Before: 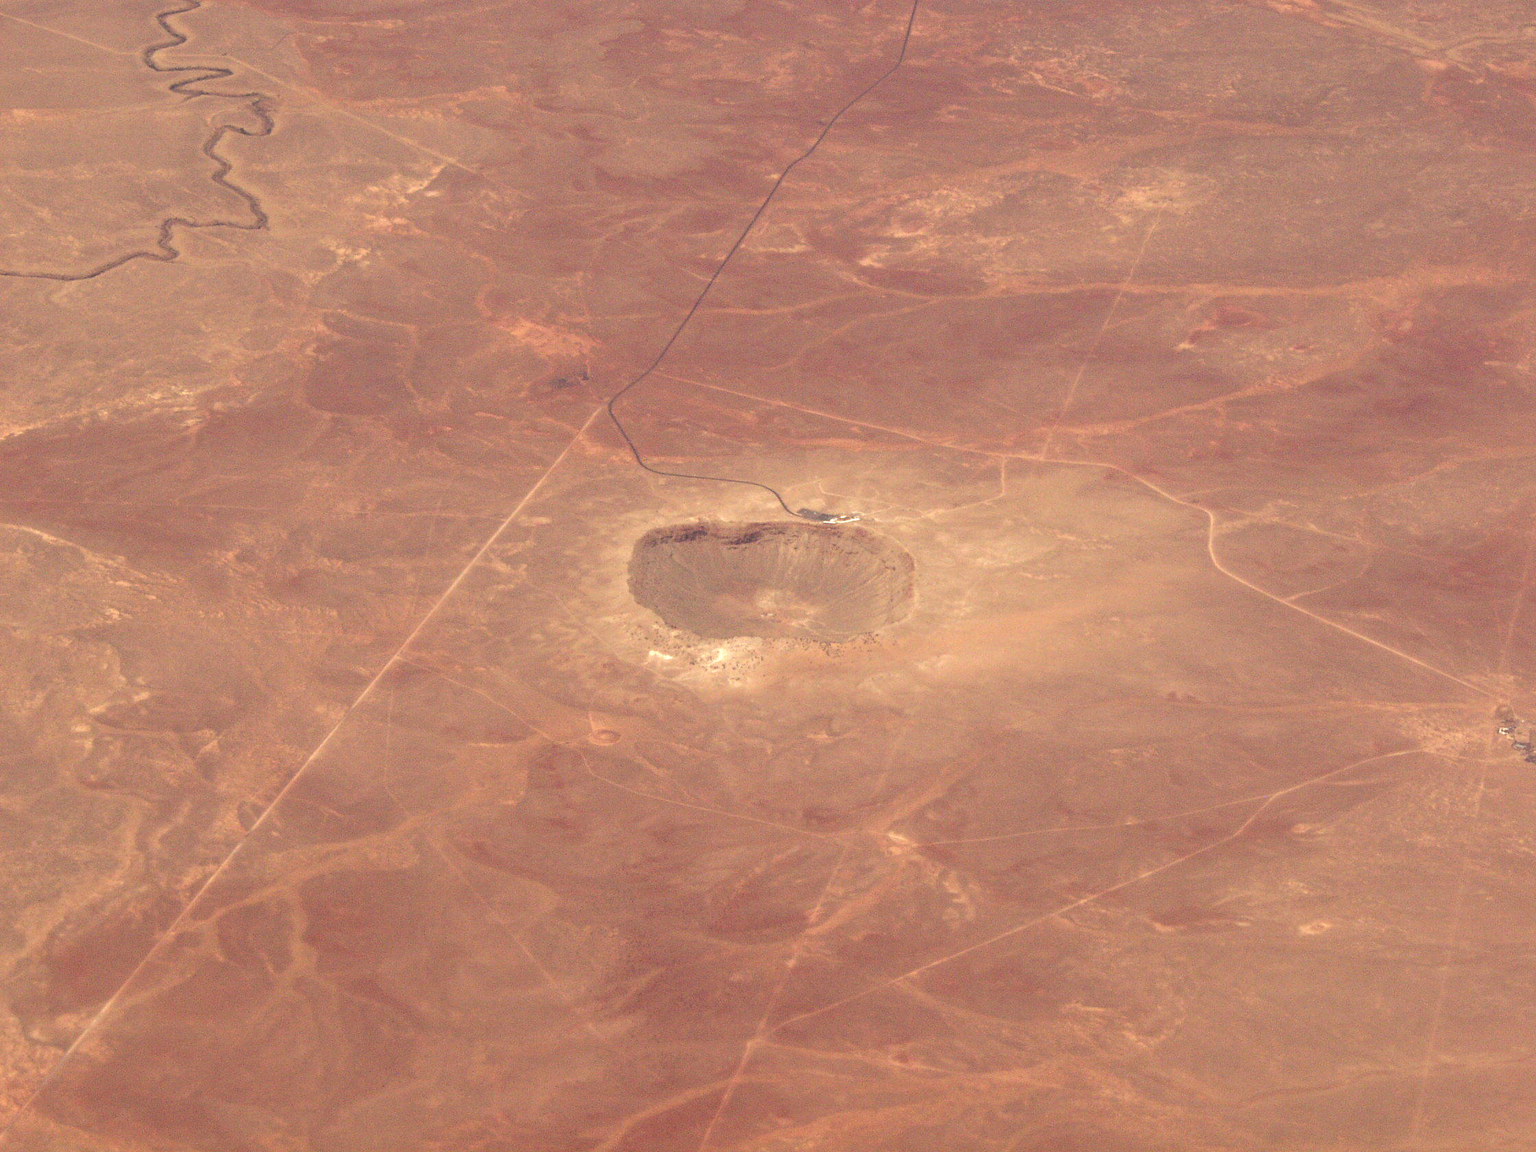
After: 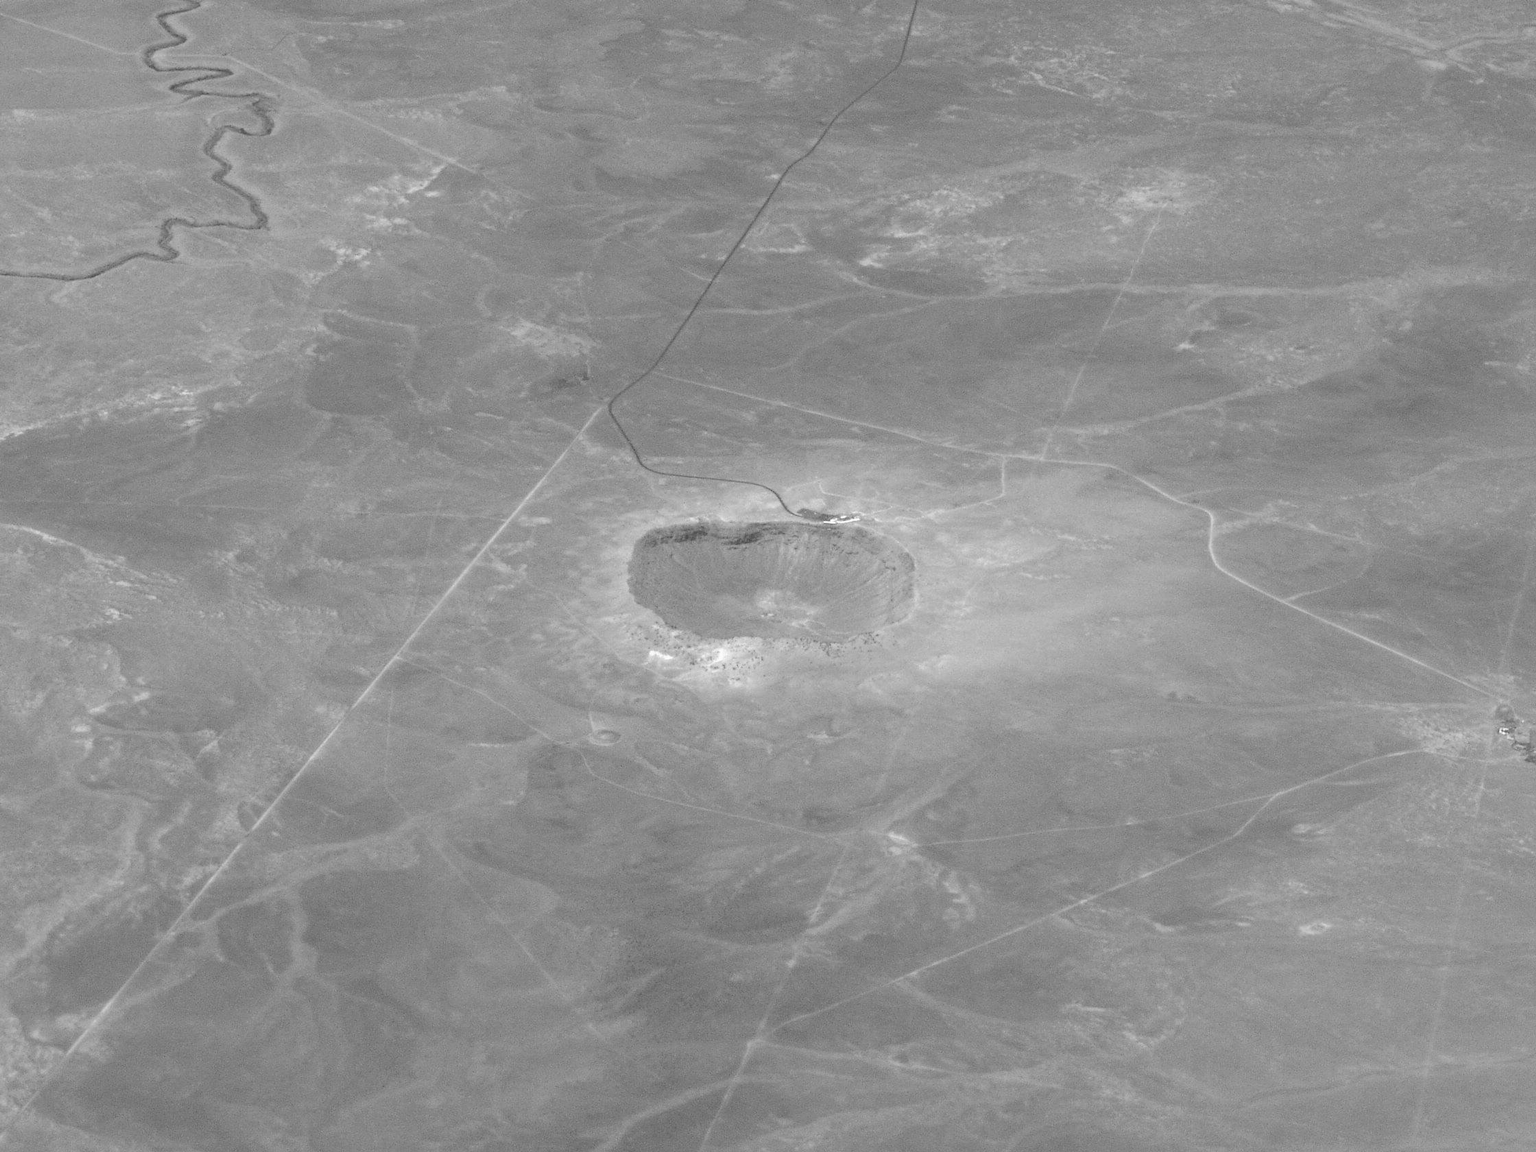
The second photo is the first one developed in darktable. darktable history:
color correction: highlights a* 12.23, highlights b* 5.41
monochrome: on, module defaults
